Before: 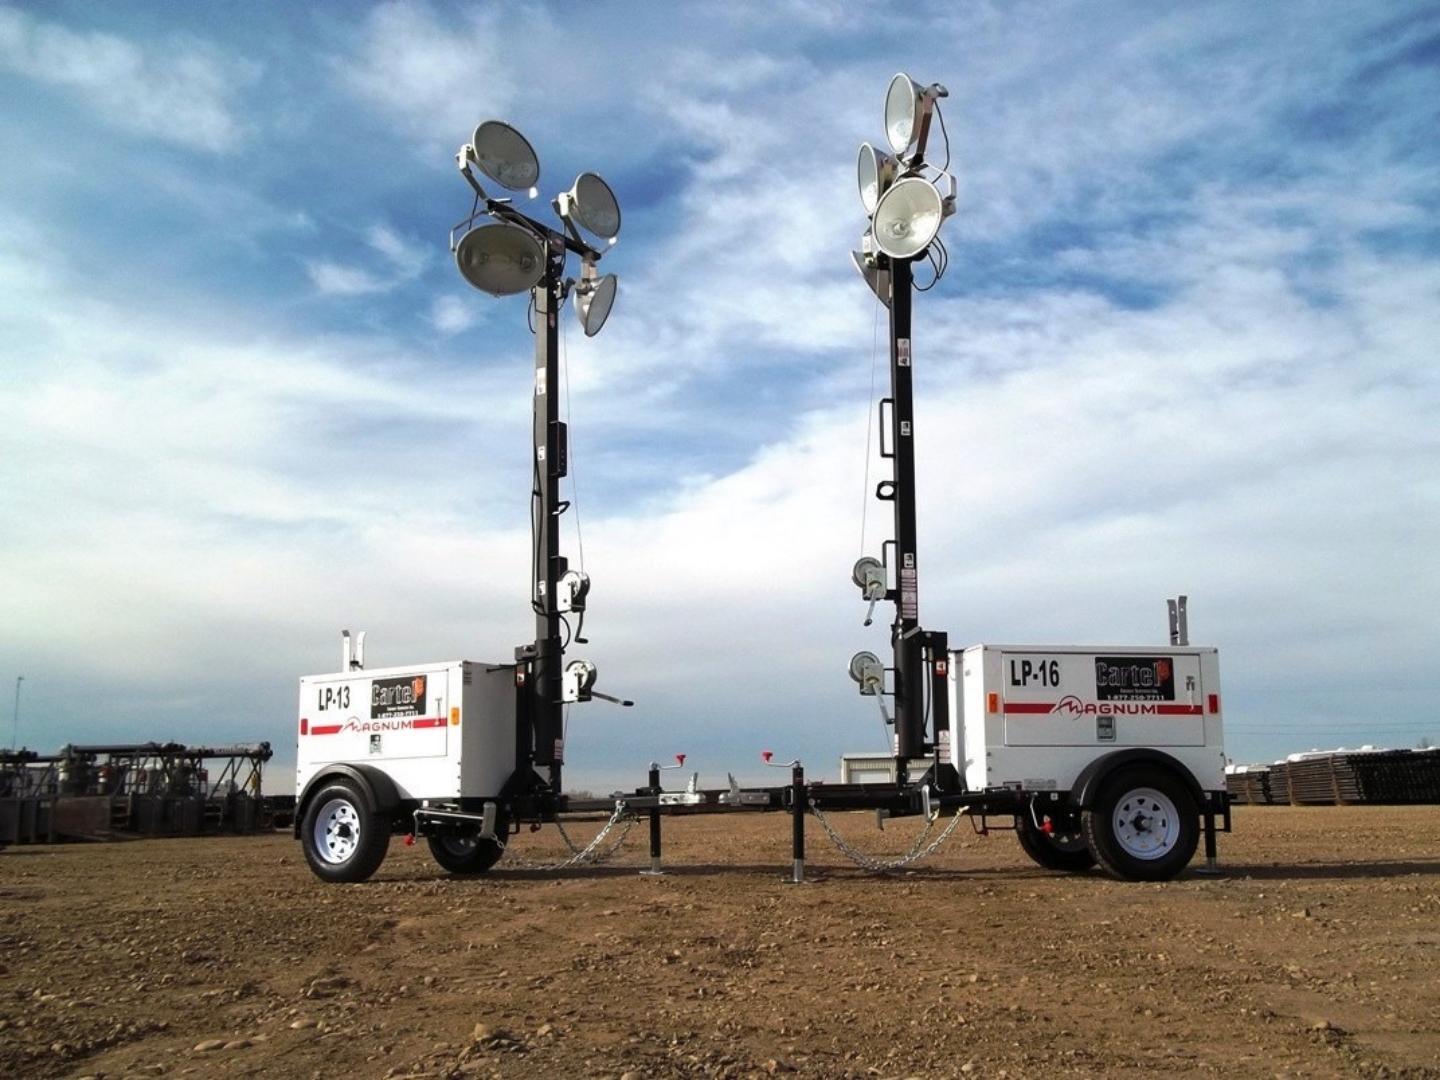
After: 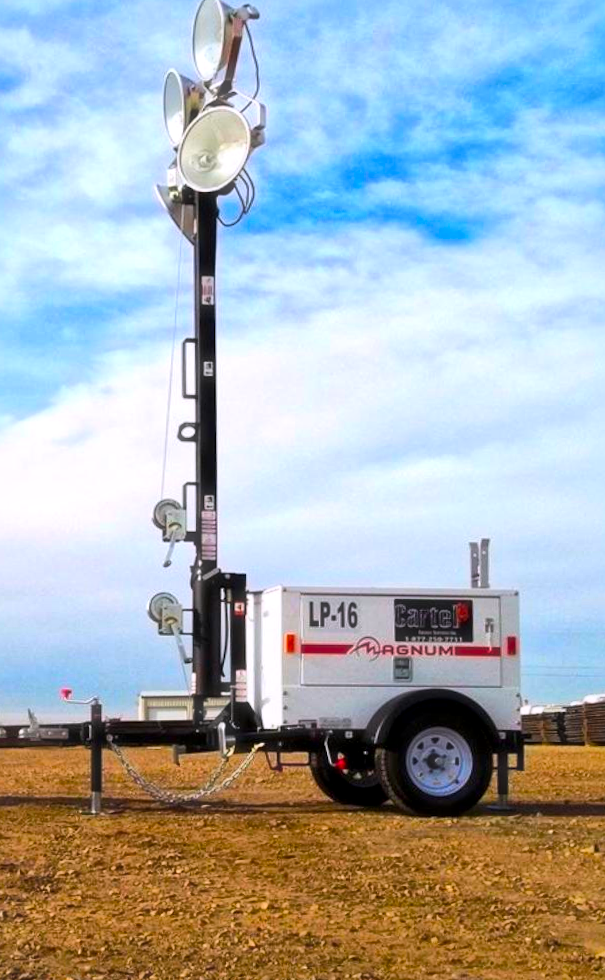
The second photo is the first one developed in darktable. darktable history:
exposure: black level correction 0.002, exposure 0.15 EV, compensate highlight preservation false
global tonemap: drago (1, 100), detail 1
white balance: red 1.009, blue 1.027
contrast brightness saturation: contrast 0.16, saturation 0.32
rotate and perspective: rotation 0.074°, lens shift (vertical) 0.096, lens shift (horizontal) -0.041, crop left 0.043, crop right 0.952, crop top 0.024, crop bottom 0.979
color balance rgb: linear chroma grading › global chroma 15%, perceptual saturation grading › global saturation 30%
crop: left 47.628%, top 6.643%, right 7.874%
haze removal: strength -0.1, adaptive false
